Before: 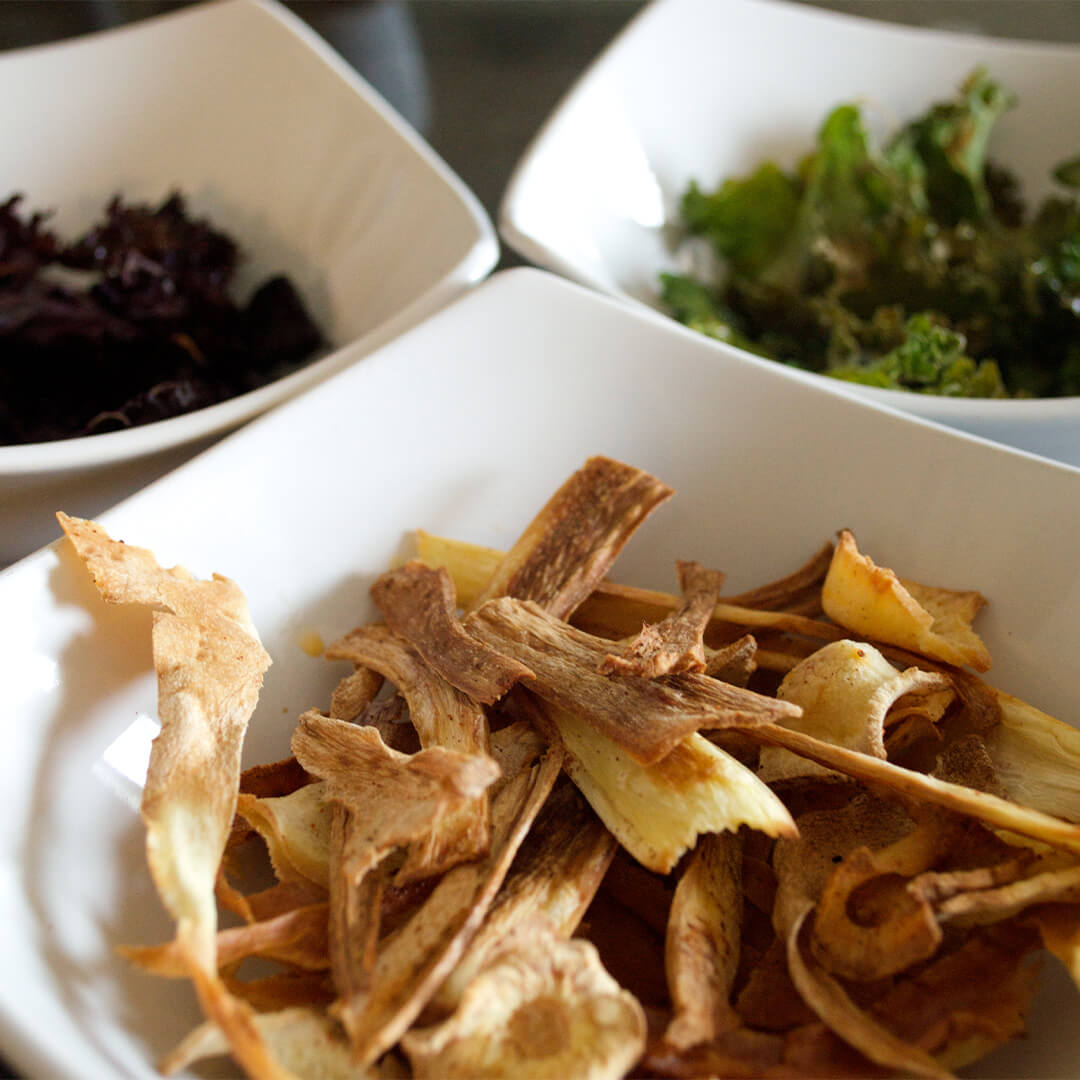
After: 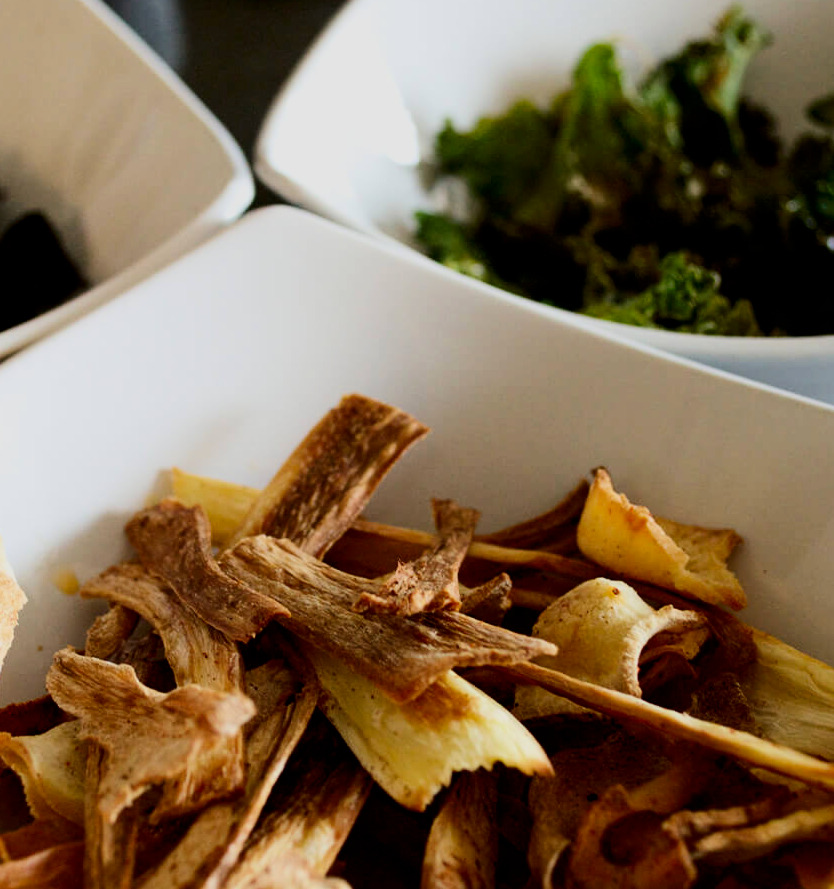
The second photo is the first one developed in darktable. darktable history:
contrast brightness saturation: contrast 0.202, brightness -0.114, saturation 0.102
filmic rgb: black relative exposure -5.03 EV, white relative exposure 3.96 EV, hardness 2.88, contrast 1.097, color science v6 (2022)
crop: left 22.75%, top 5.826%, bottom 11.817%
